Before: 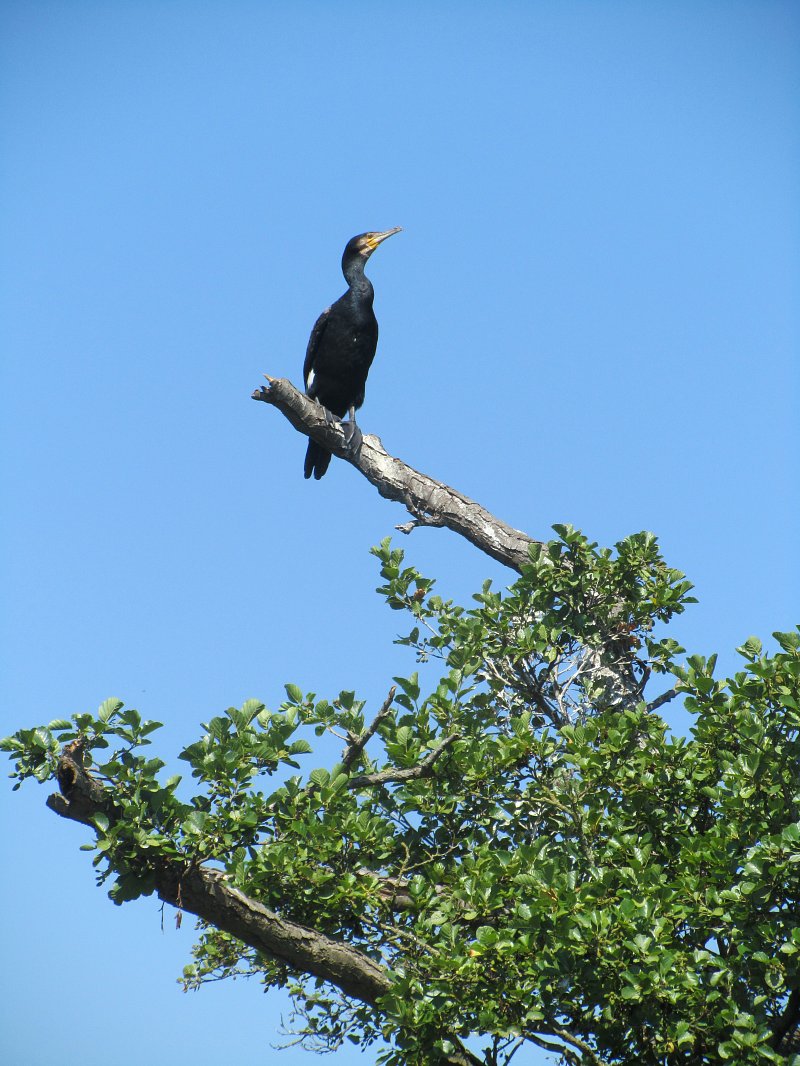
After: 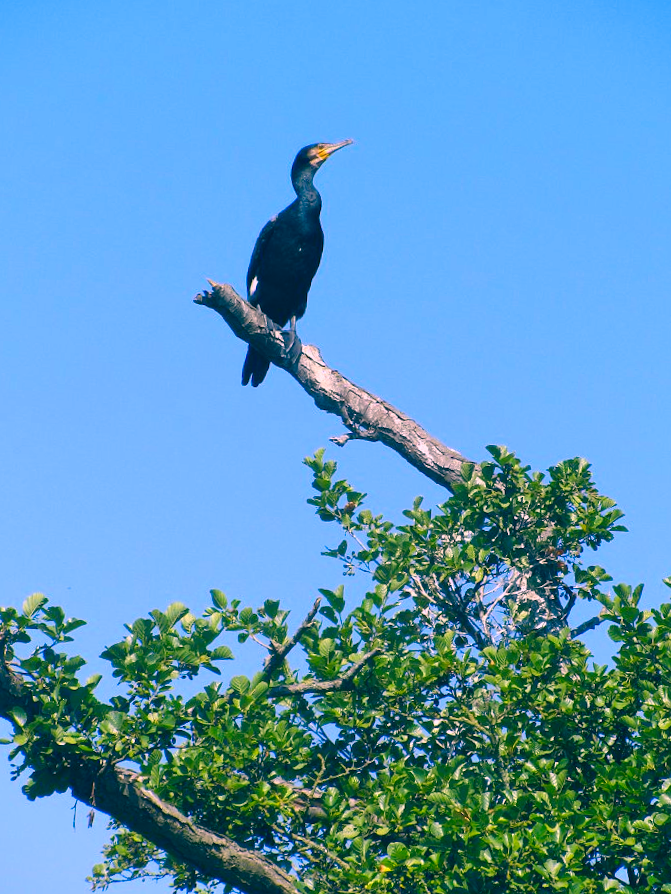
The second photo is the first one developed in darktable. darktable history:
crop and rotate: angle -3.27°, left 5.211%, top 5.211%, right 4.607%, bottom 4.607%
color correction: highlights a* 17.03, highlights b* 0.205, shadows a* -15.38, shadows b* -14.56, saturation 1.5
